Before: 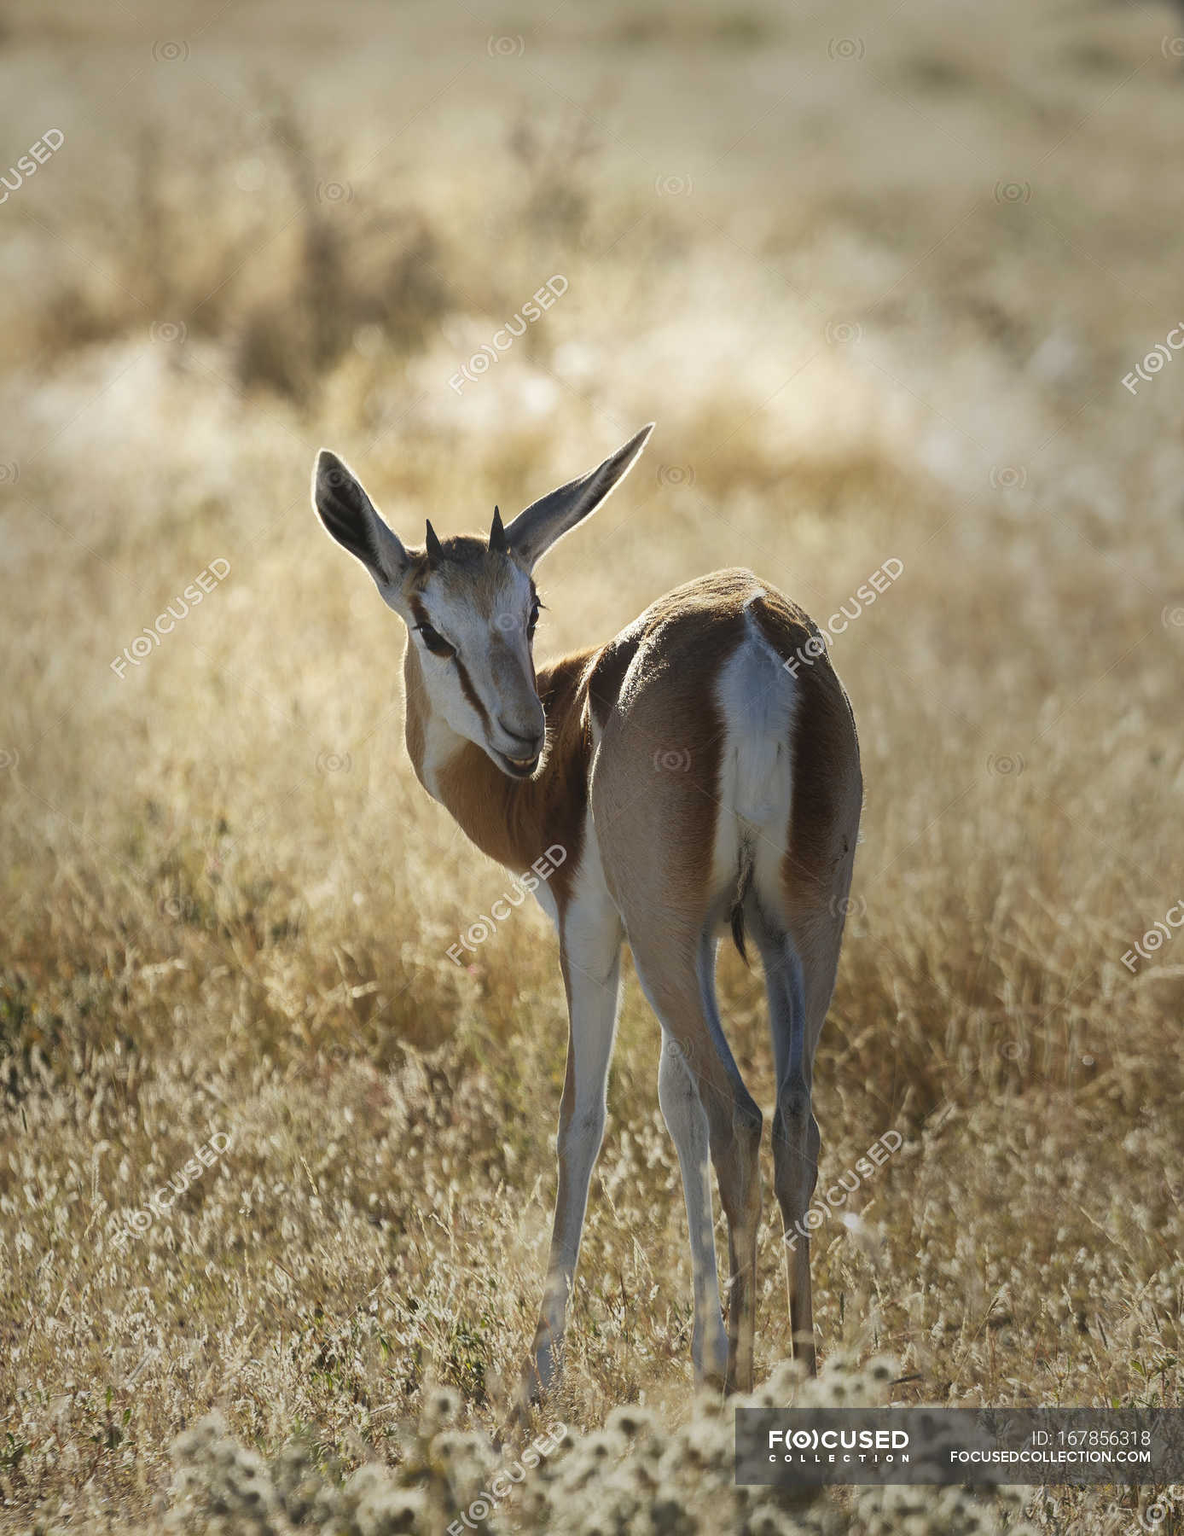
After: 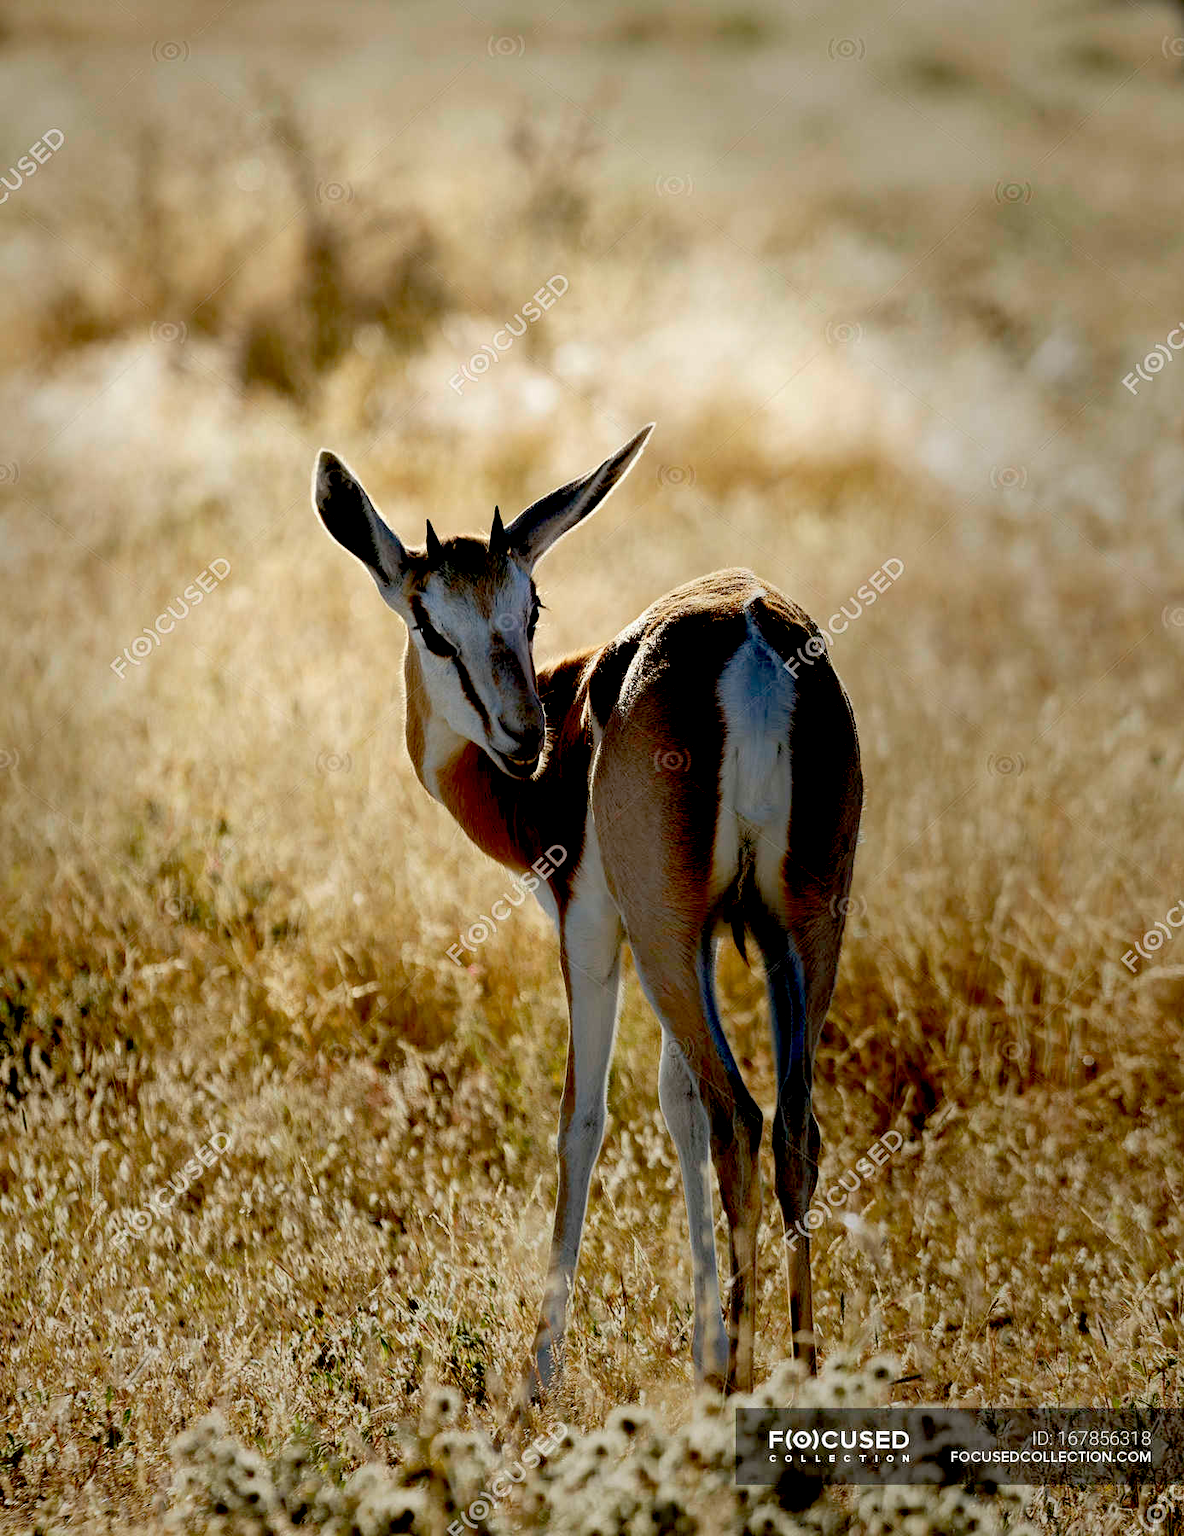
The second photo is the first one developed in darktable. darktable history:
exposure: black level correction 0.057, compensate exposure bias true, compensate highlight preservation false
